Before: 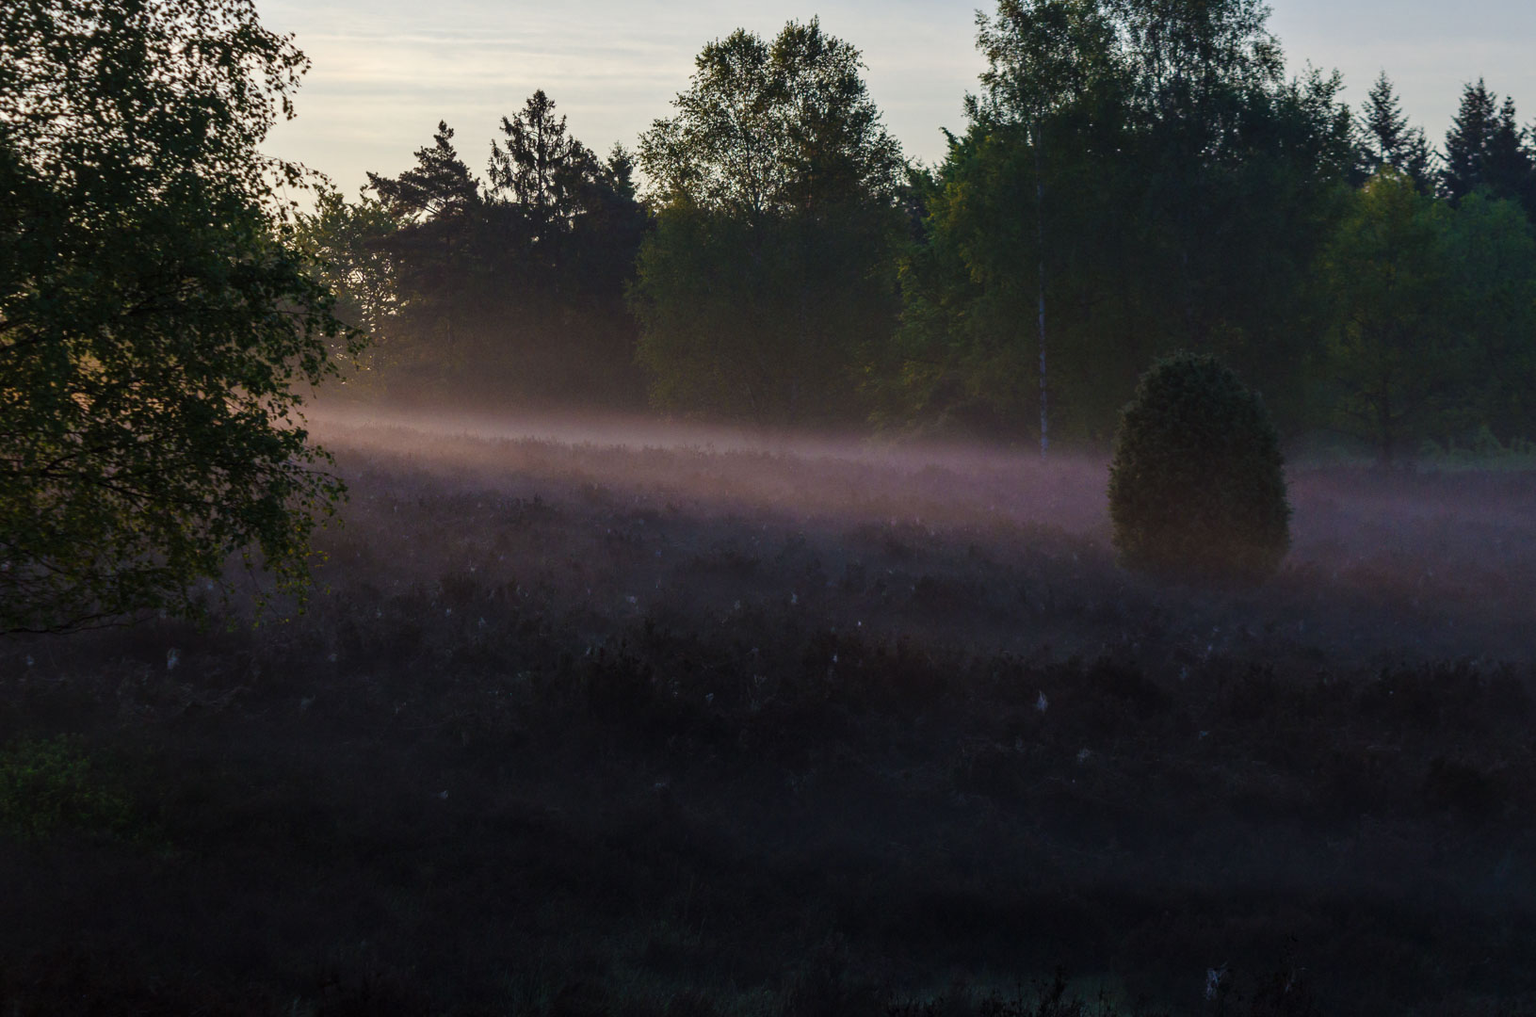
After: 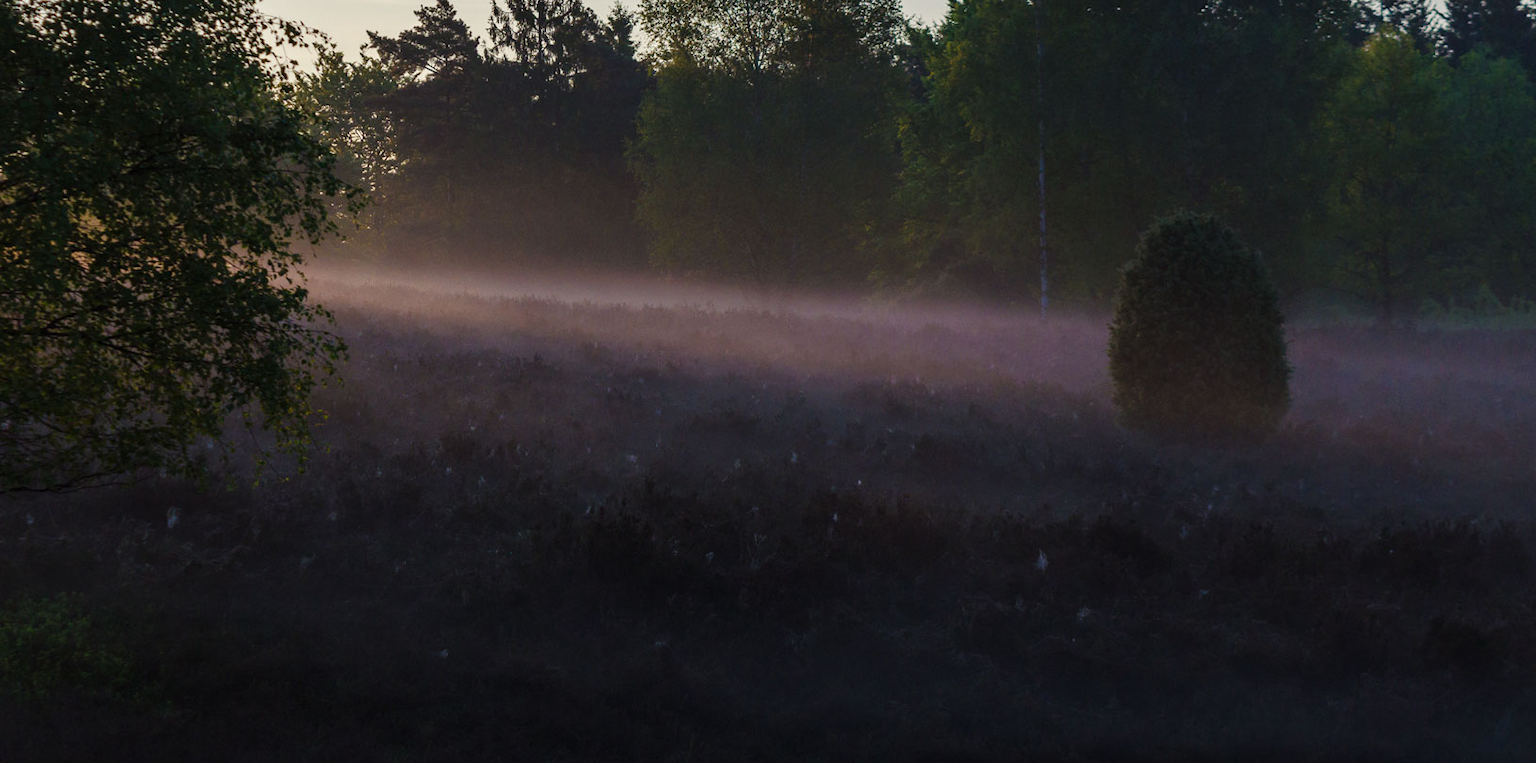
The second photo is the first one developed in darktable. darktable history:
crop: top 13.957%, bottom 10.879%
